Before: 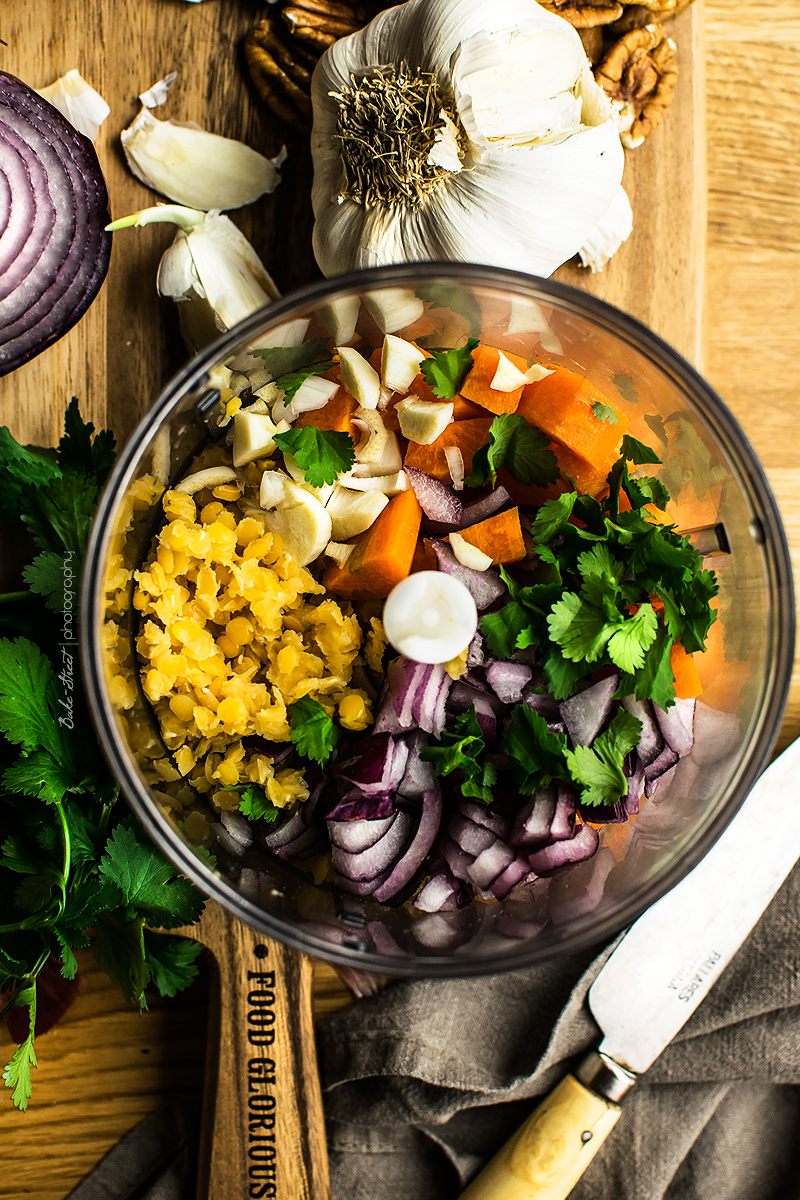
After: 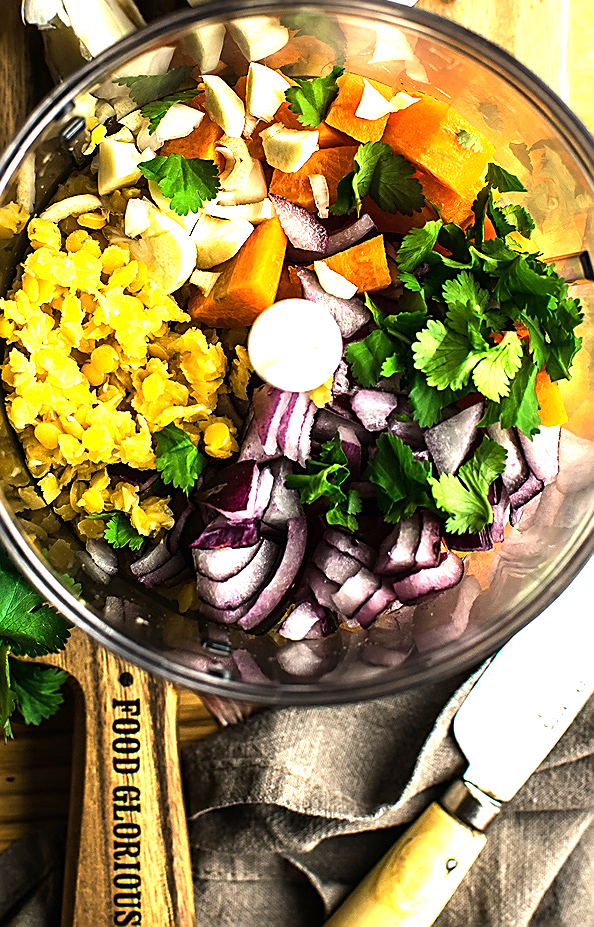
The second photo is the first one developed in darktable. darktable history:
crop: left 16.881%, top 22.694%, right 8.764%
exposure: black level correction 0, exposure 1.1 EV, compensate exposure bias true, compensate highlight preservation false
sharpen: on, module defaults
